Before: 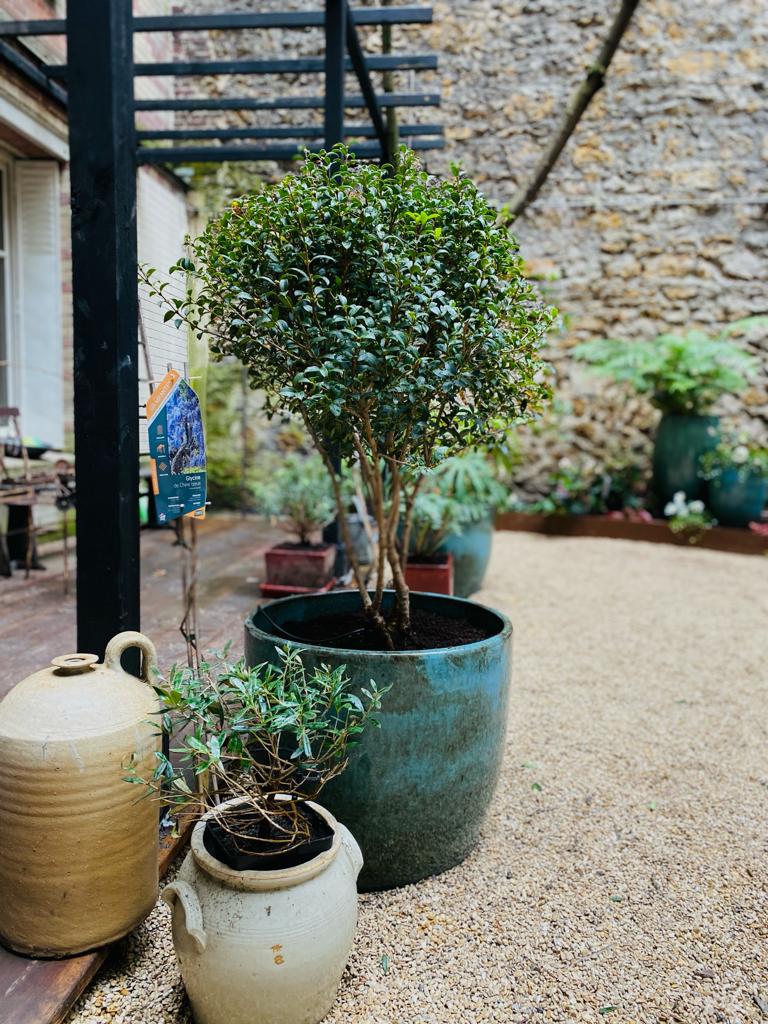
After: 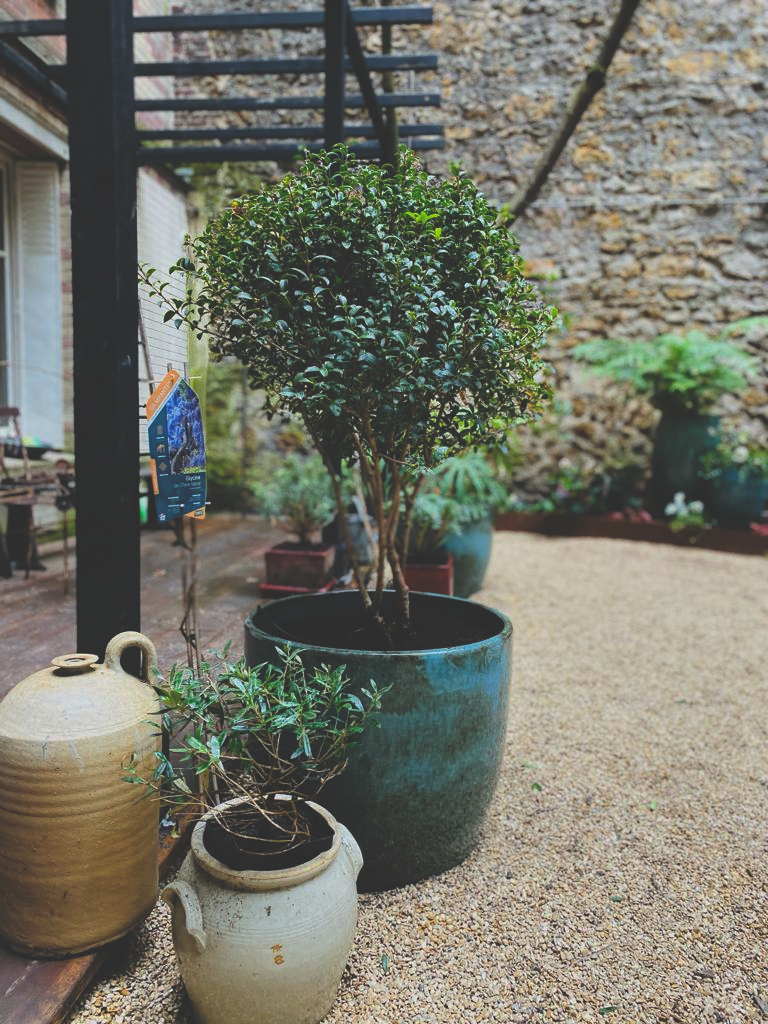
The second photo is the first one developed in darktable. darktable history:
tone equalizer: on, module defaults
rgb curve: curves: ch0 [(0, 0.186) (0.314, 0.284) (0.775, 0.708) (1, 1)], compensate middle gray true, preserve colors none
